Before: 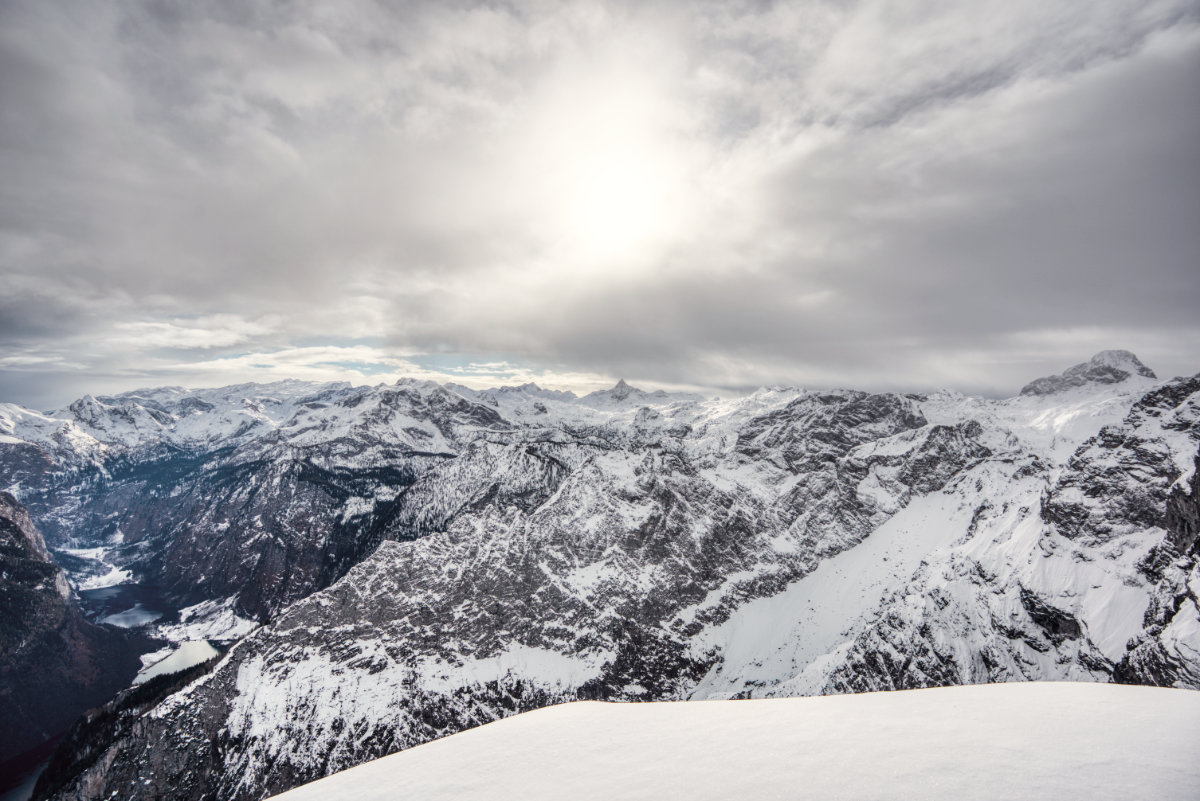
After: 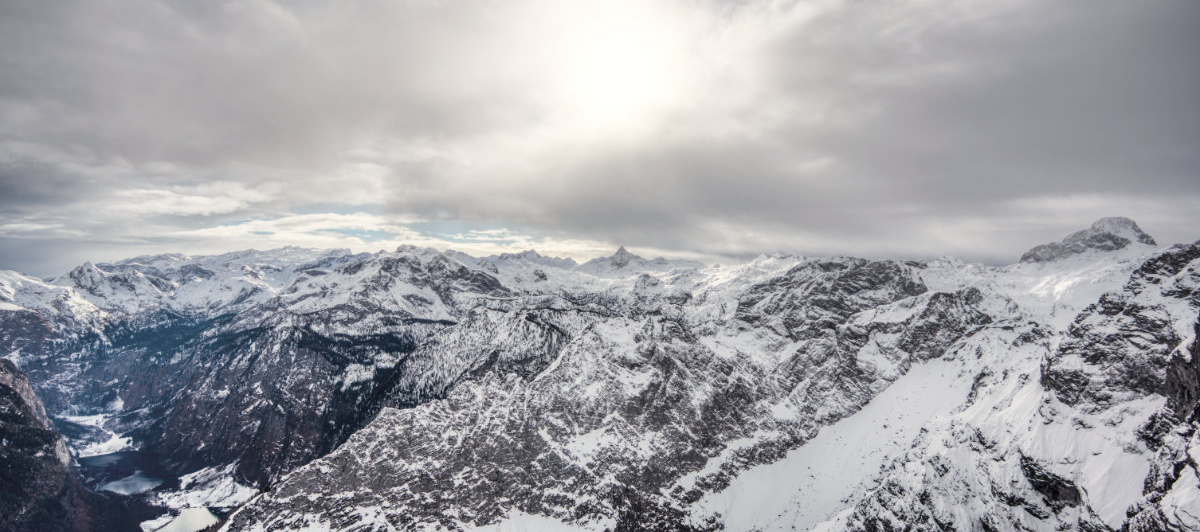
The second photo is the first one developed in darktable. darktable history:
crop: top 16.705%, bottom 16.782%
